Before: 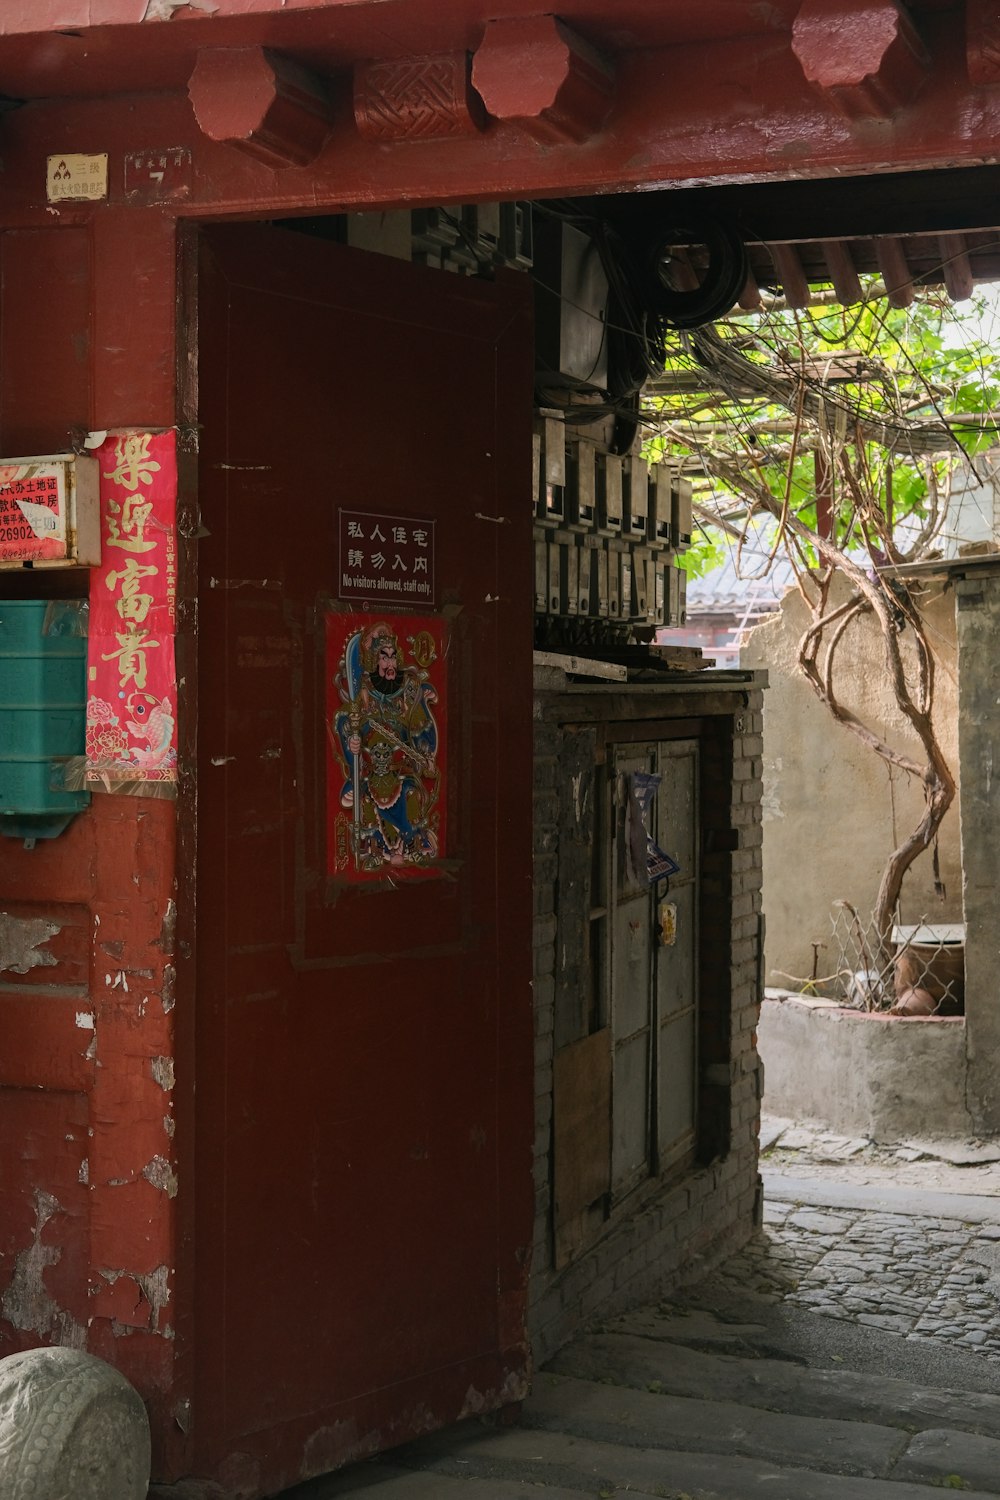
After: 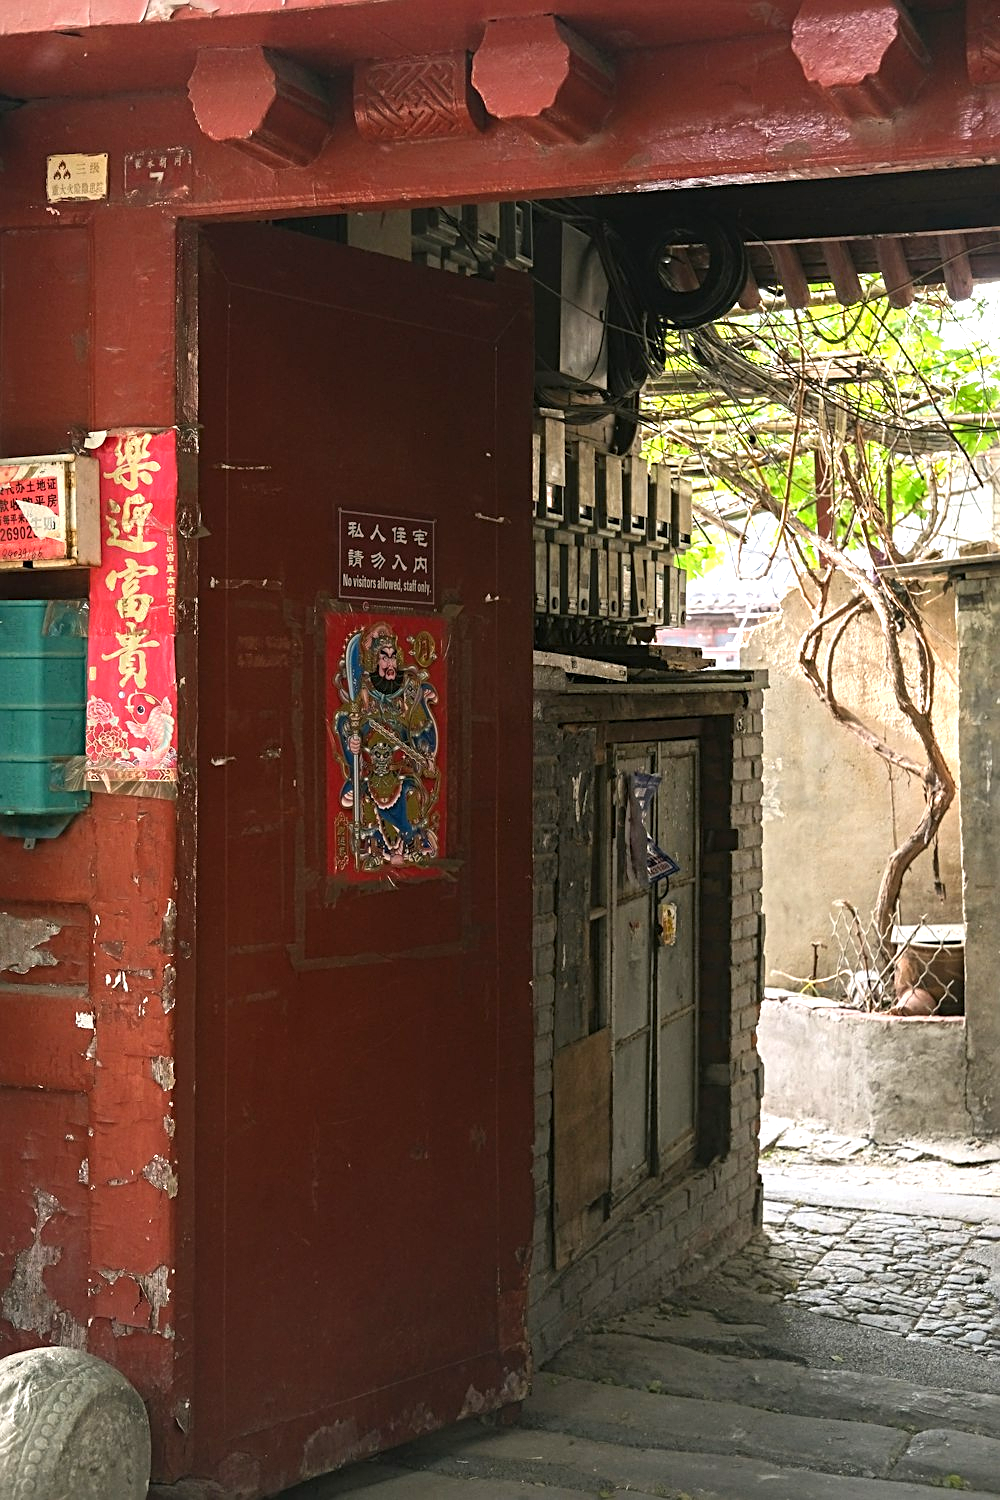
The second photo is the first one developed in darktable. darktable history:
sharpen: radius 3.115
exposure: black level correction 0, exposure 1 EV, compensate highlight preservation false
